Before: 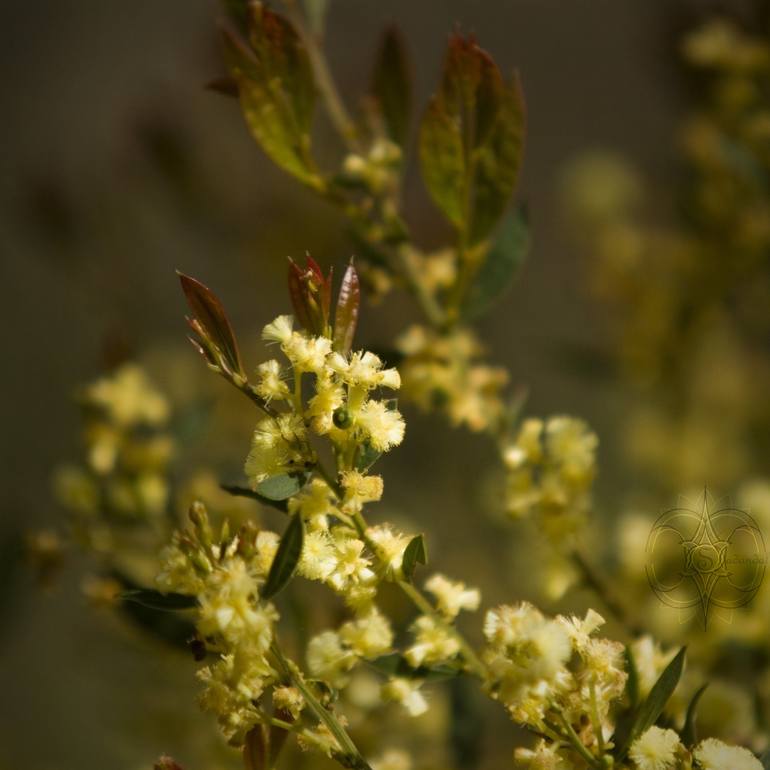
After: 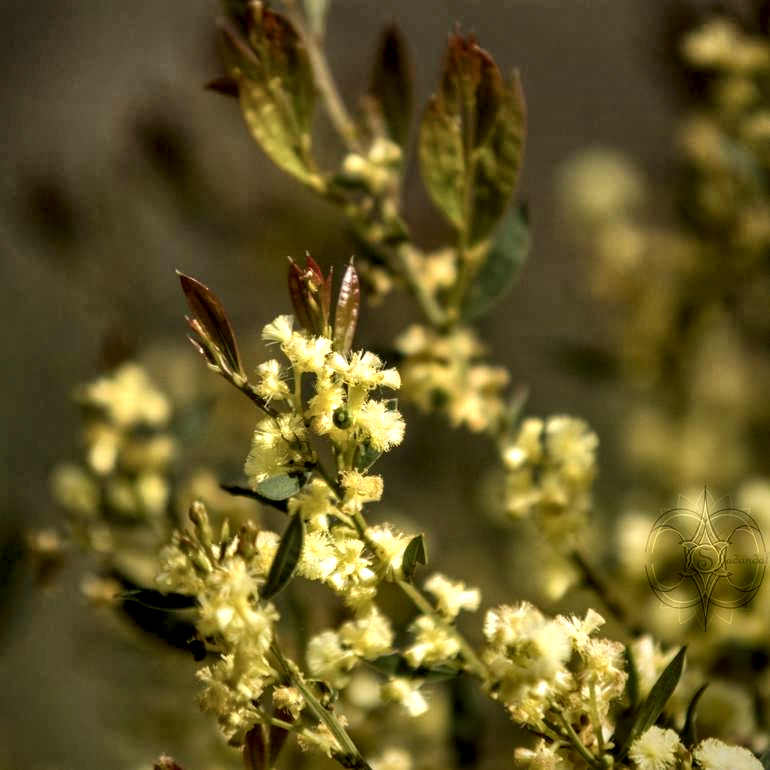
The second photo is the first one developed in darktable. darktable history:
shadows and highlights: soften with gaussian
local contrast: highlights 18%, detail 188%
